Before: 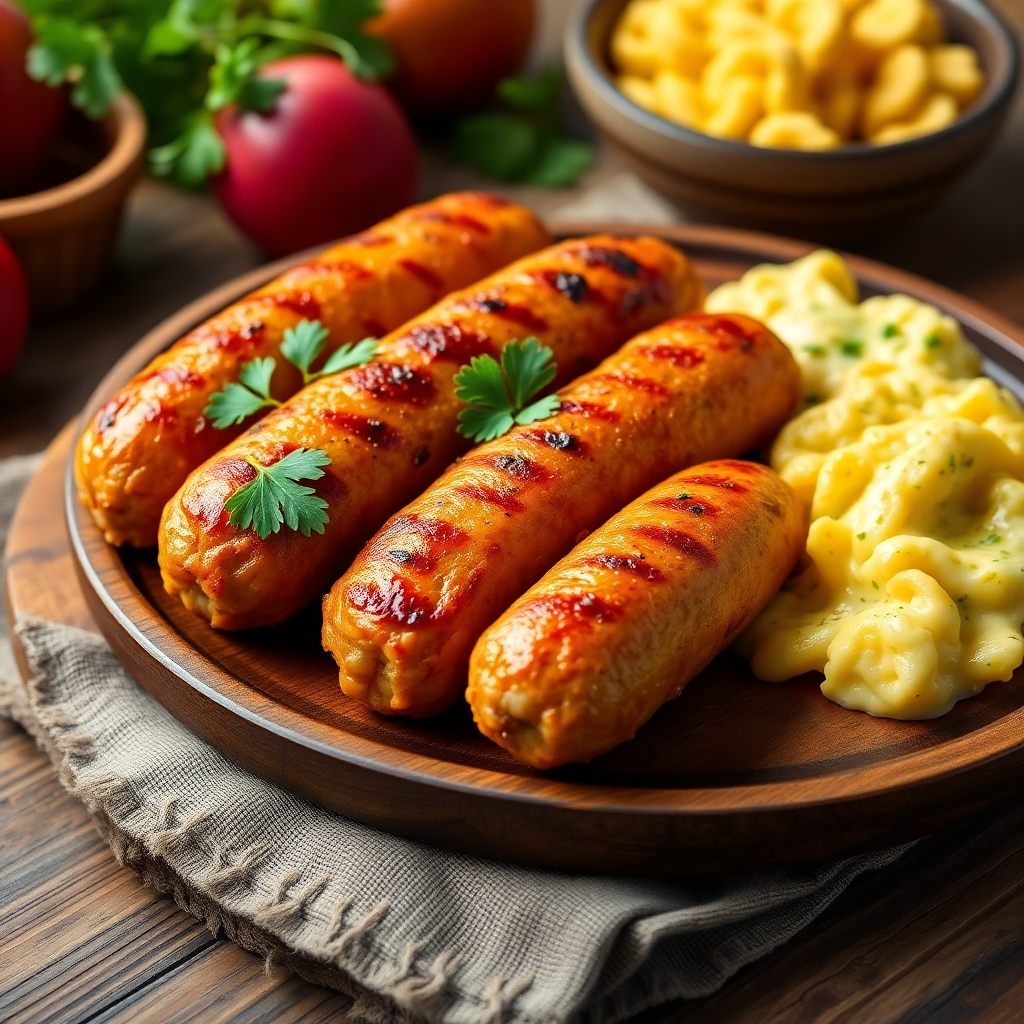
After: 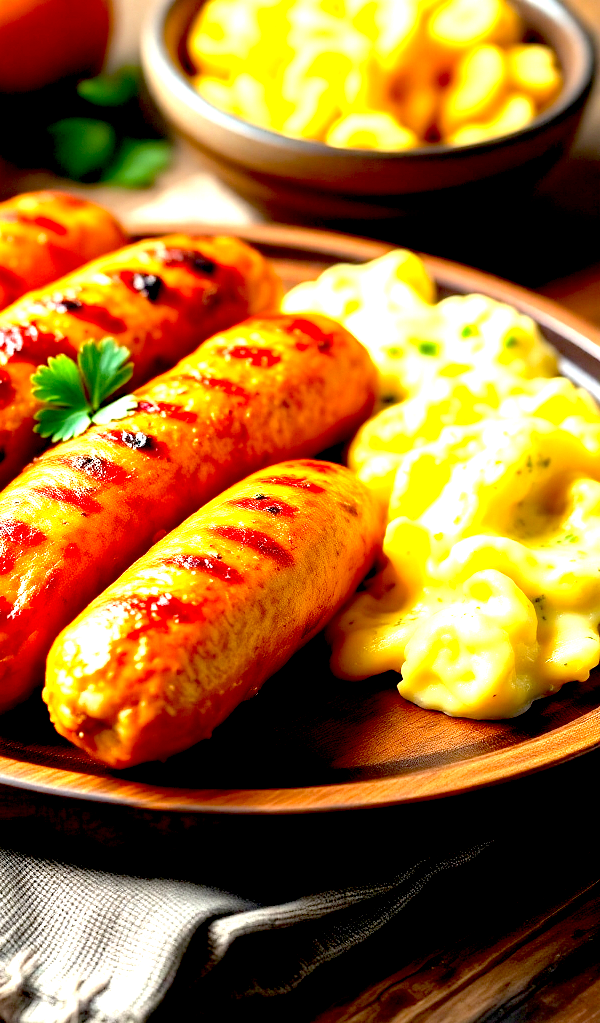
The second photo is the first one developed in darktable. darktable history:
crop: left 41.402%
exposure: black level correction 0.016, exposure 1.774 EV, compensate highlight preservation false
